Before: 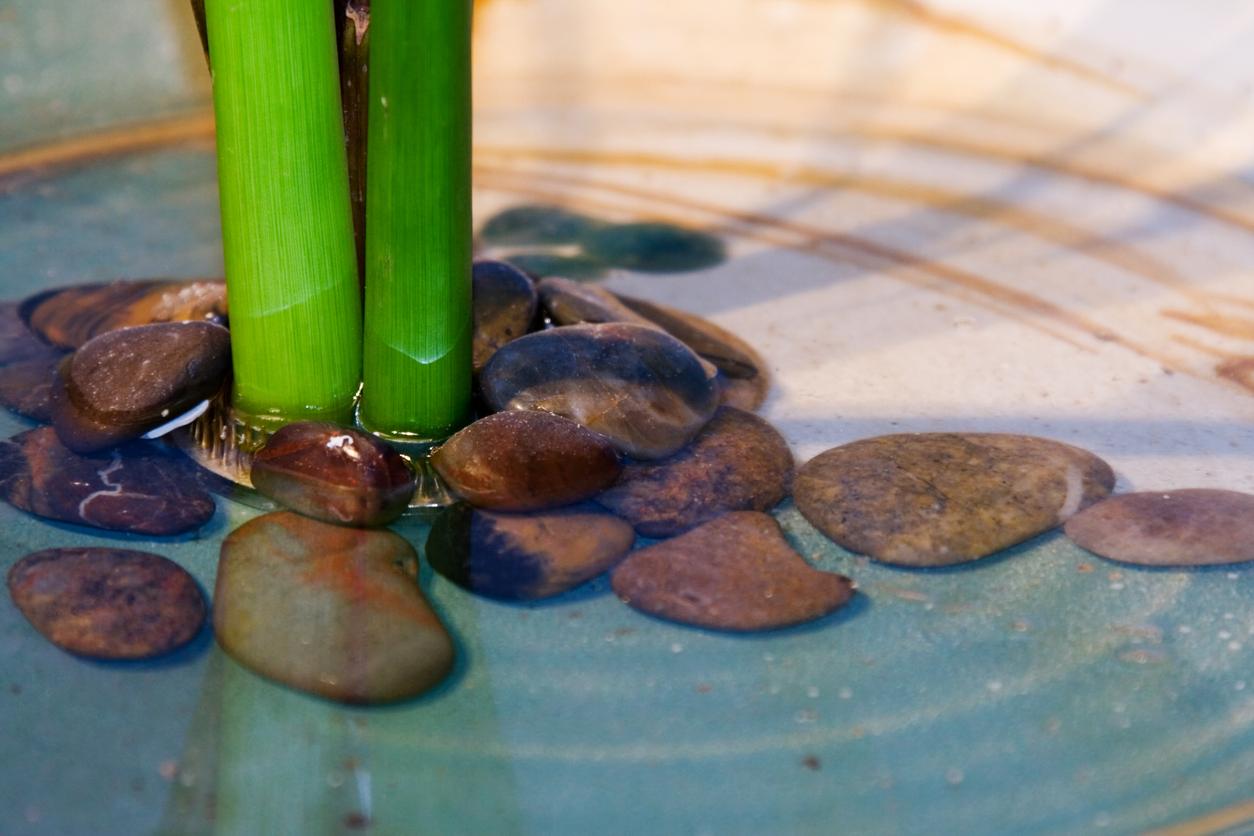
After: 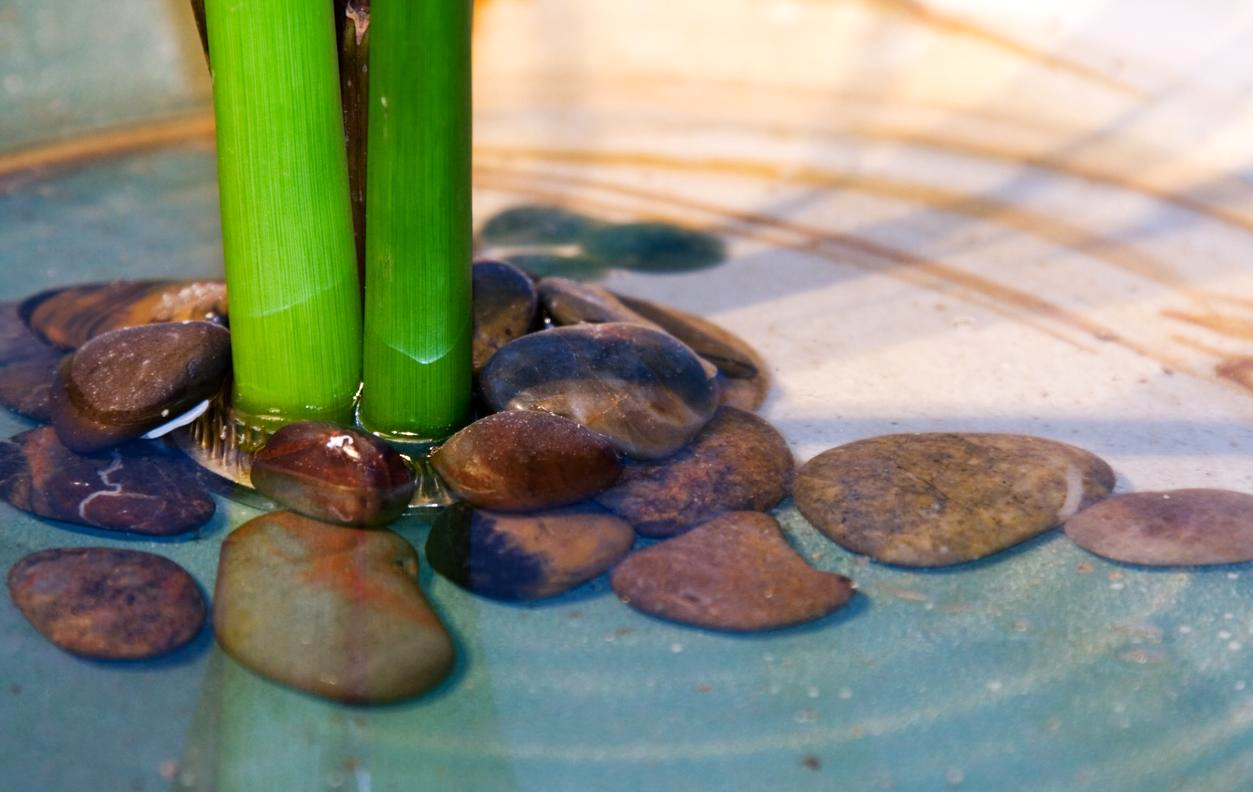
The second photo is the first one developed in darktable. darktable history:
exposure: exposure 0.202 EV, compensate highlight preservation false
crop and rotate: top 0.009%, bottom 5.252%
